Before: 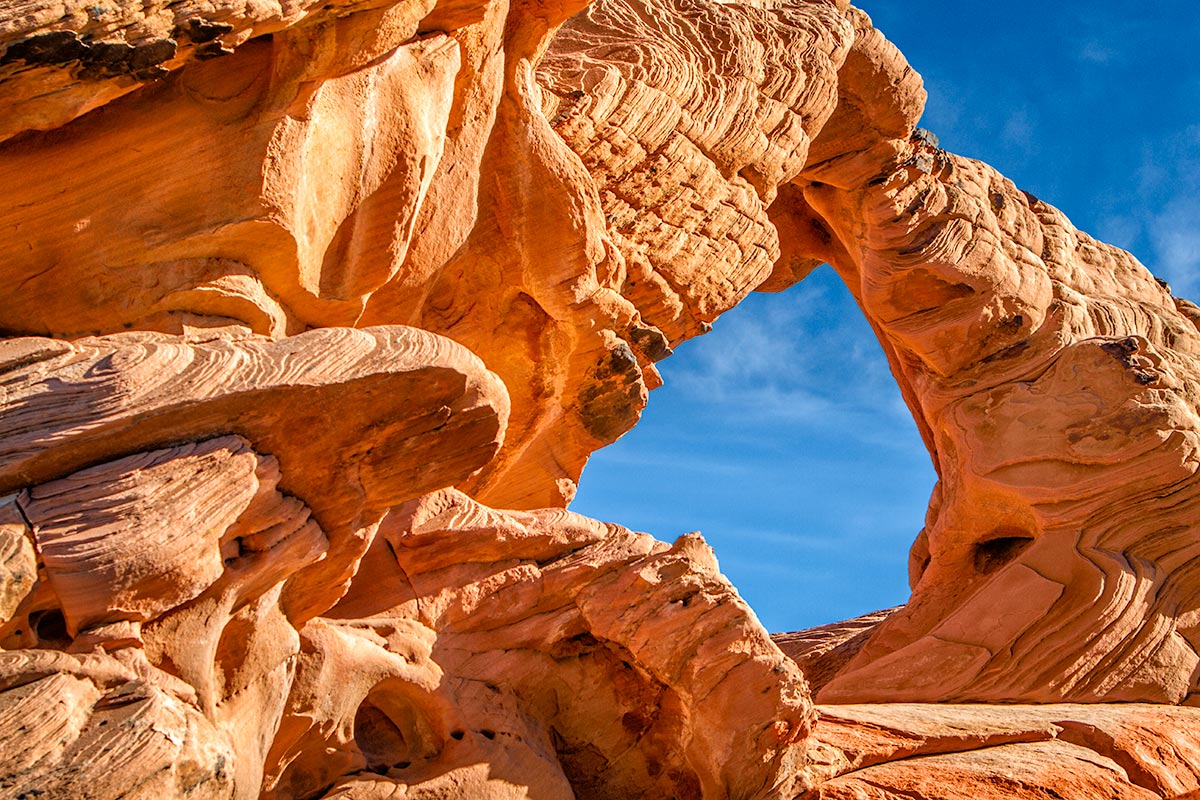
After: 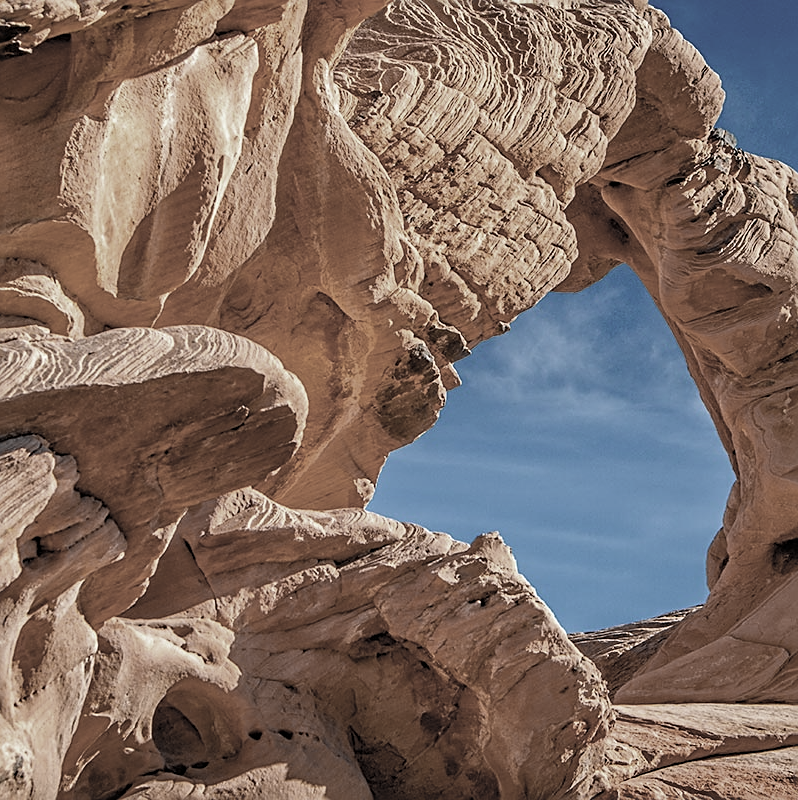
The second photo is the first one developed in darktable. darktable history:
color zones: curves: ch0 [(0, 0.487) (0.241, 0.395) (0.434, 0.373) (0.658, 0.412) (0.838, 0.487)]; ch1 [(0, 0) (0.053, 0.053) (0.211, 0.202) (0.579, 0.259) (0.781, 0.241)]
sharpen: on, module defaults
crop: left 16.899%, right 16.556%
